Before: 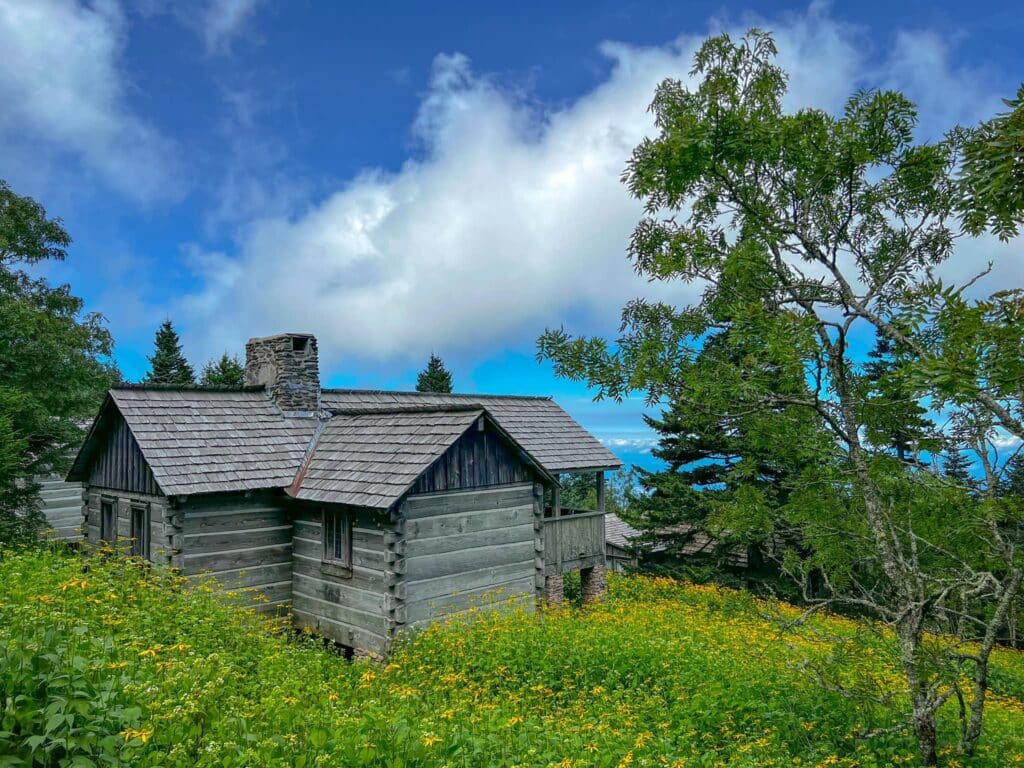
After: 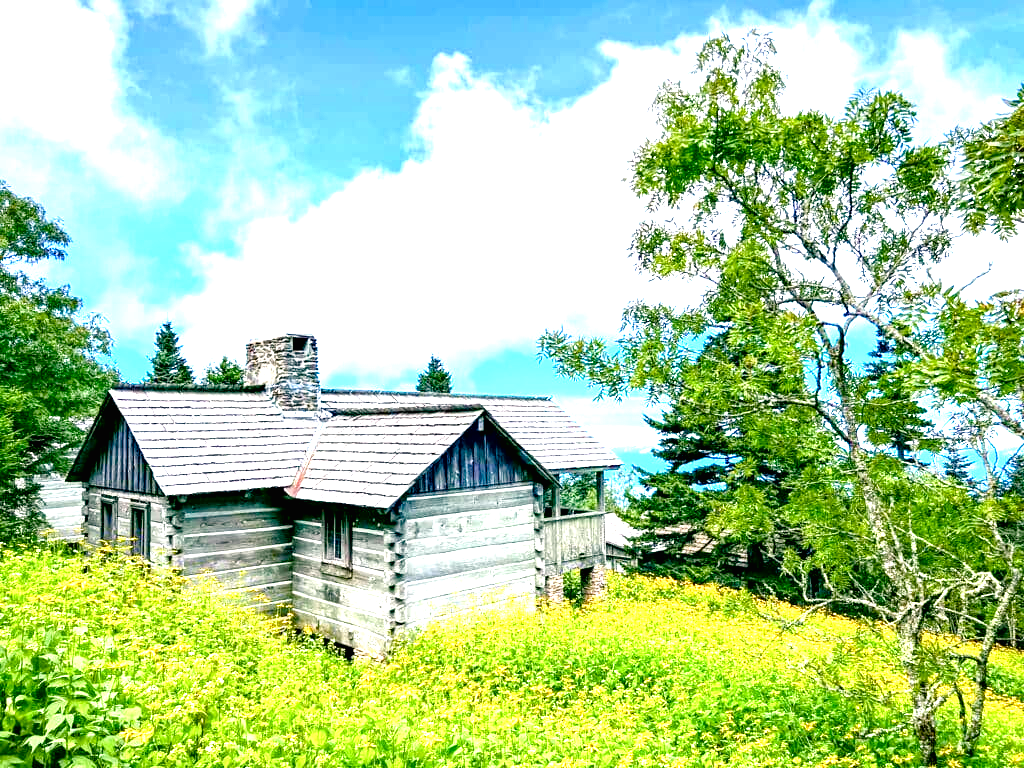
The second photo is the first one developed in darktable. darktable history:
color balance rgb: shadows lift › chroma 1%, shadows lift › hue 217.2°, power › hue 310.8°, highlights gain › chroma 2%, highlights gain › hue 44.4°, global offset › luminance 0.25%, global offset › hue 171.6°, perceptual saturation grading › global saturation 14.09%, perceptual saturation grading › highlights -30%, perceptual saturation grading › shadows 50.67%, global vibrance 25%, contrast 20%
exposure: black level correction 0.005, exposure 2.084 EV, compensate highlight preservation false
